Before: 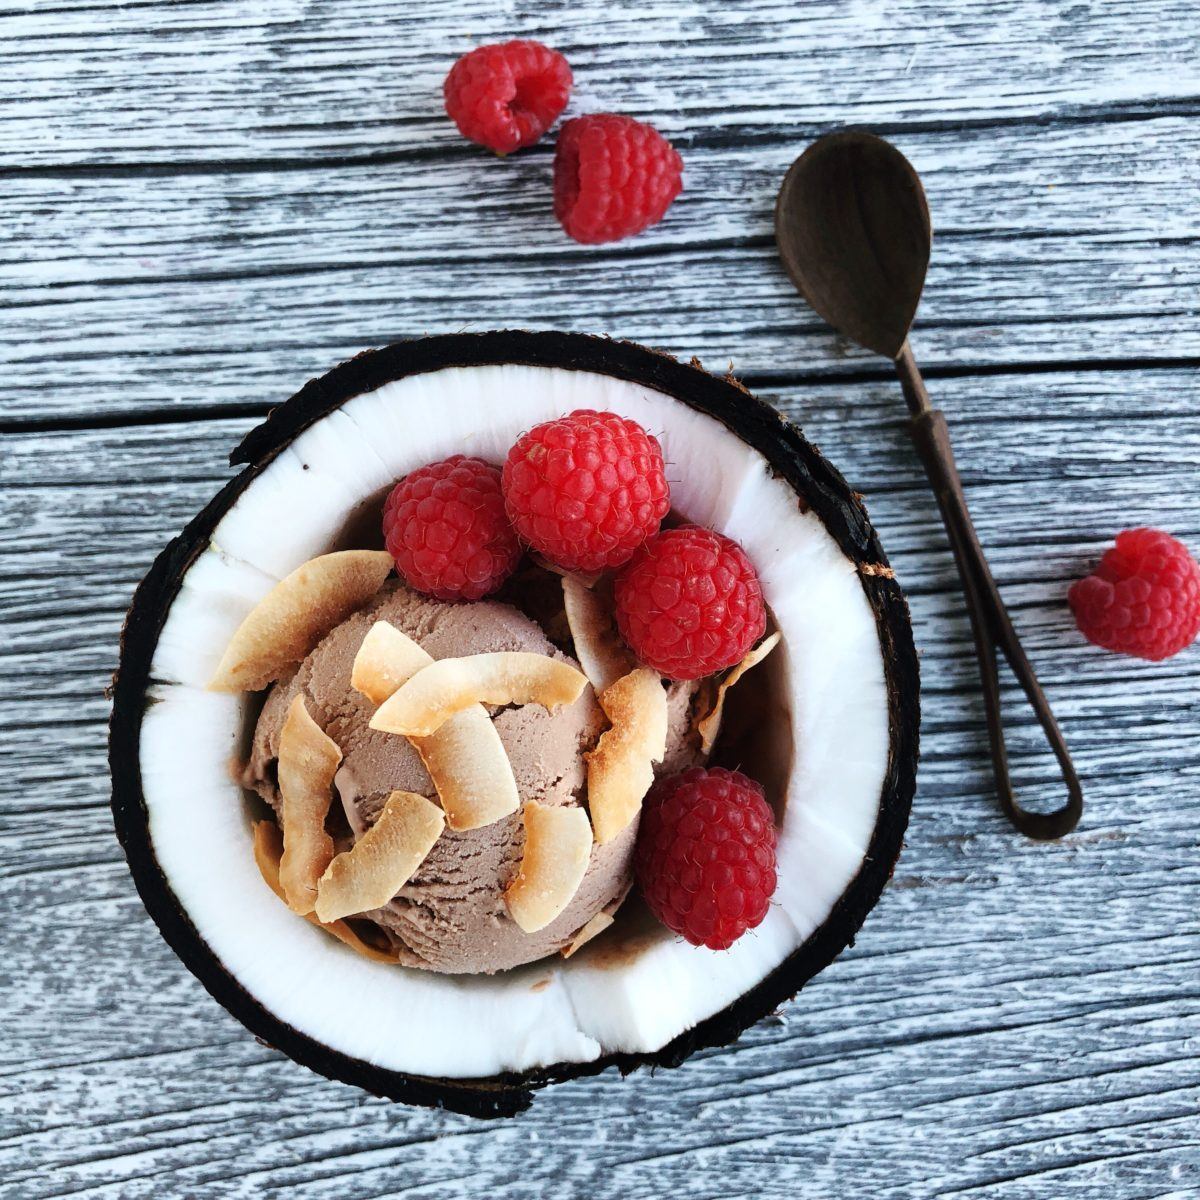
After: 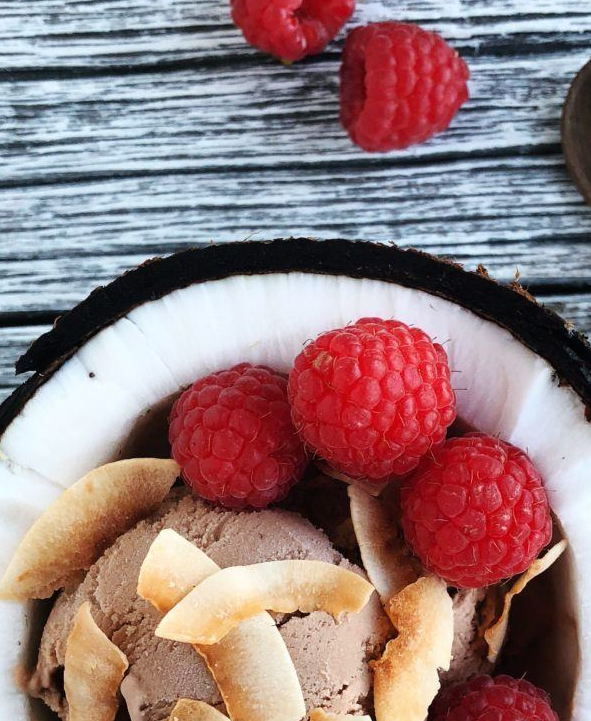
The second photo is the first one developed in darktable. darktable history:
crop: left 17.835%, top 7.675%, right 32.881%, bottom 32.213%
exposure: compensate highlight preservation false
